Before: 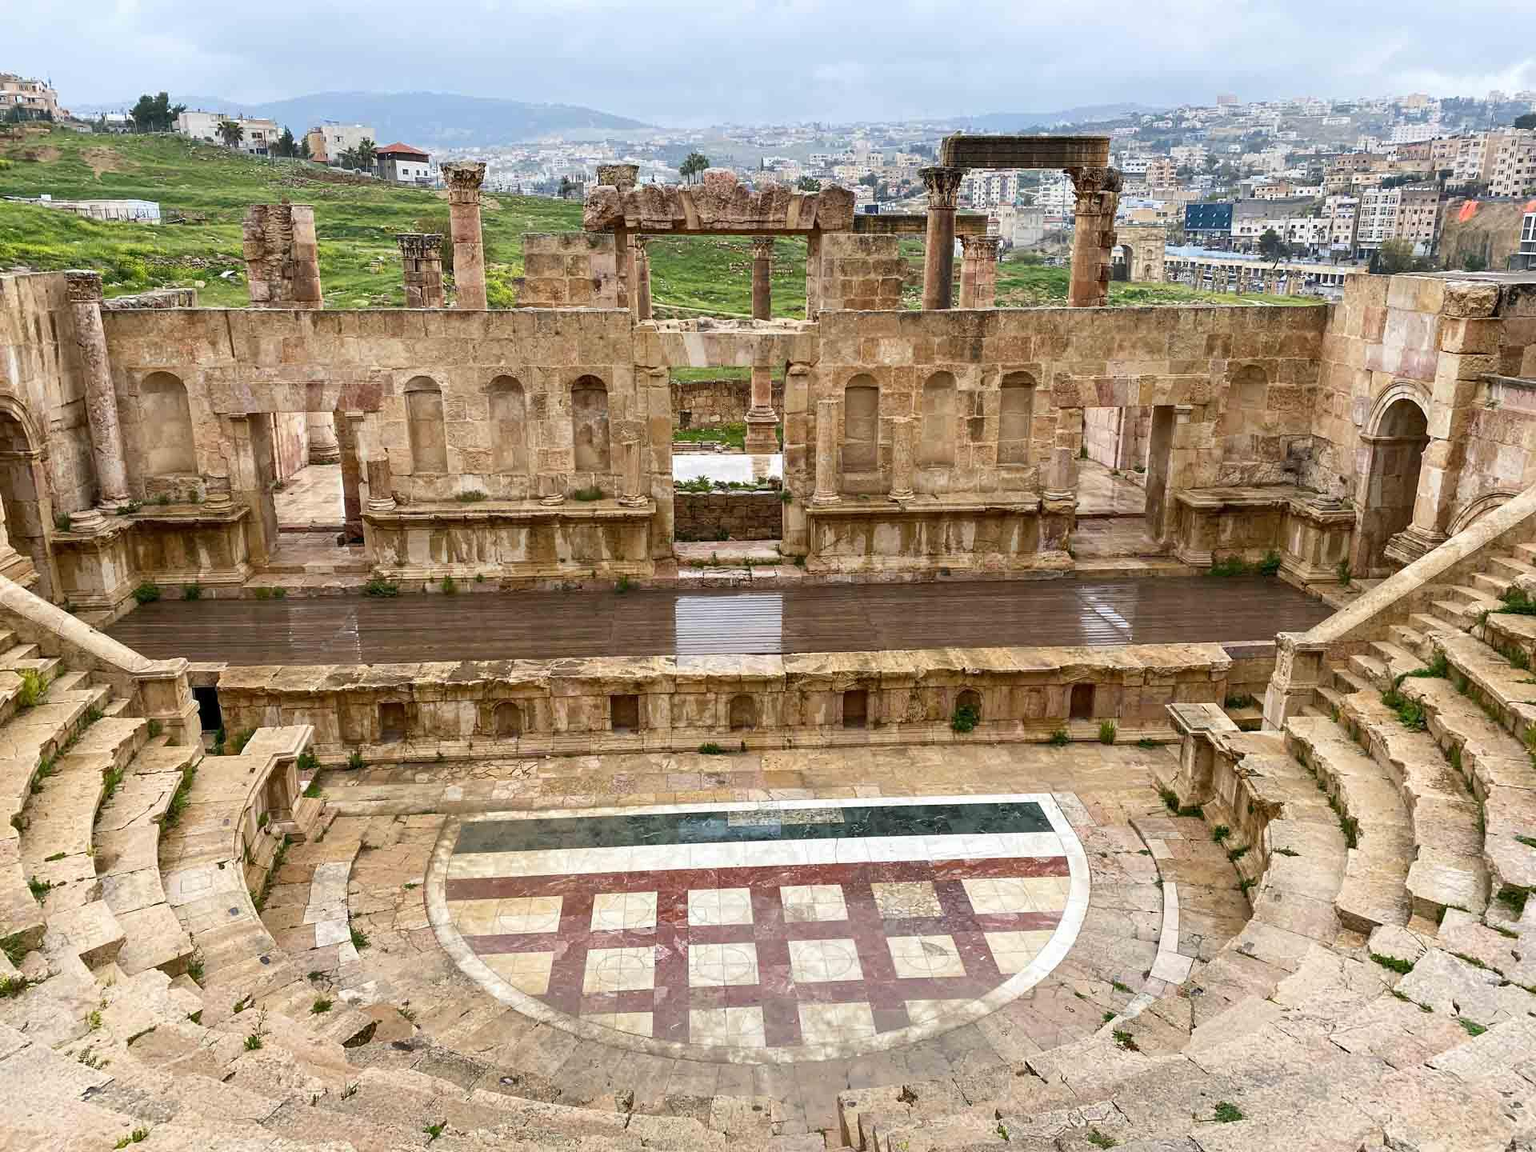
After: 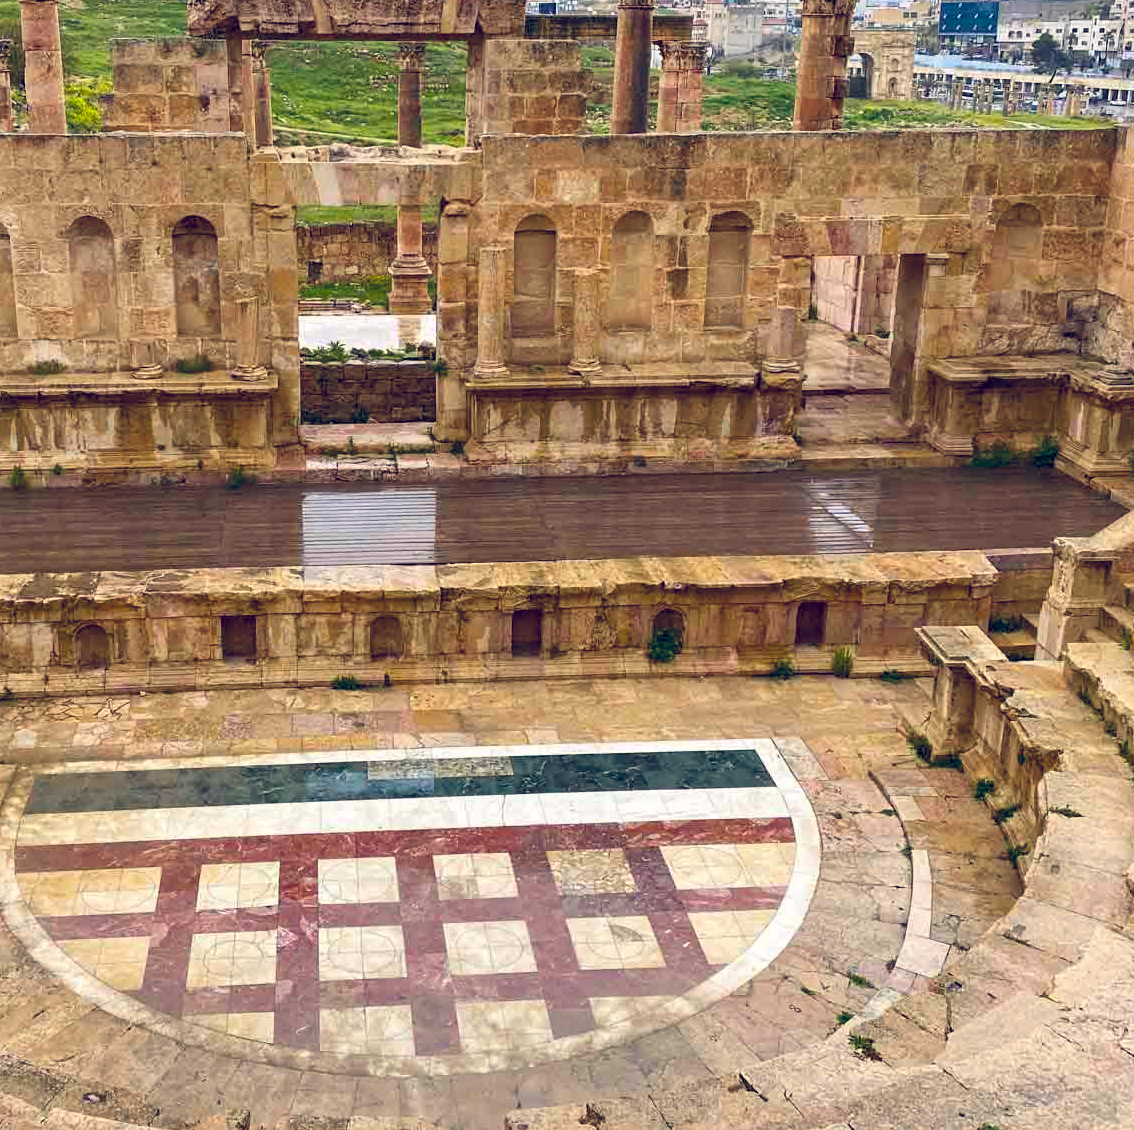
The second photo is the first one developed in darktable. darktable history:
crop and rotate: left 28.265%, top 17.621%, right 12.654%, bottom 3.841%
color balance rgb: highlights gain › chroma 1.092%, highlights gain › hue 70.74°, global offset › chroma 0.259%, global offset › hue 258.04°, perceptual saturation grading › global saturation 25.525%, global vibrance 20%
